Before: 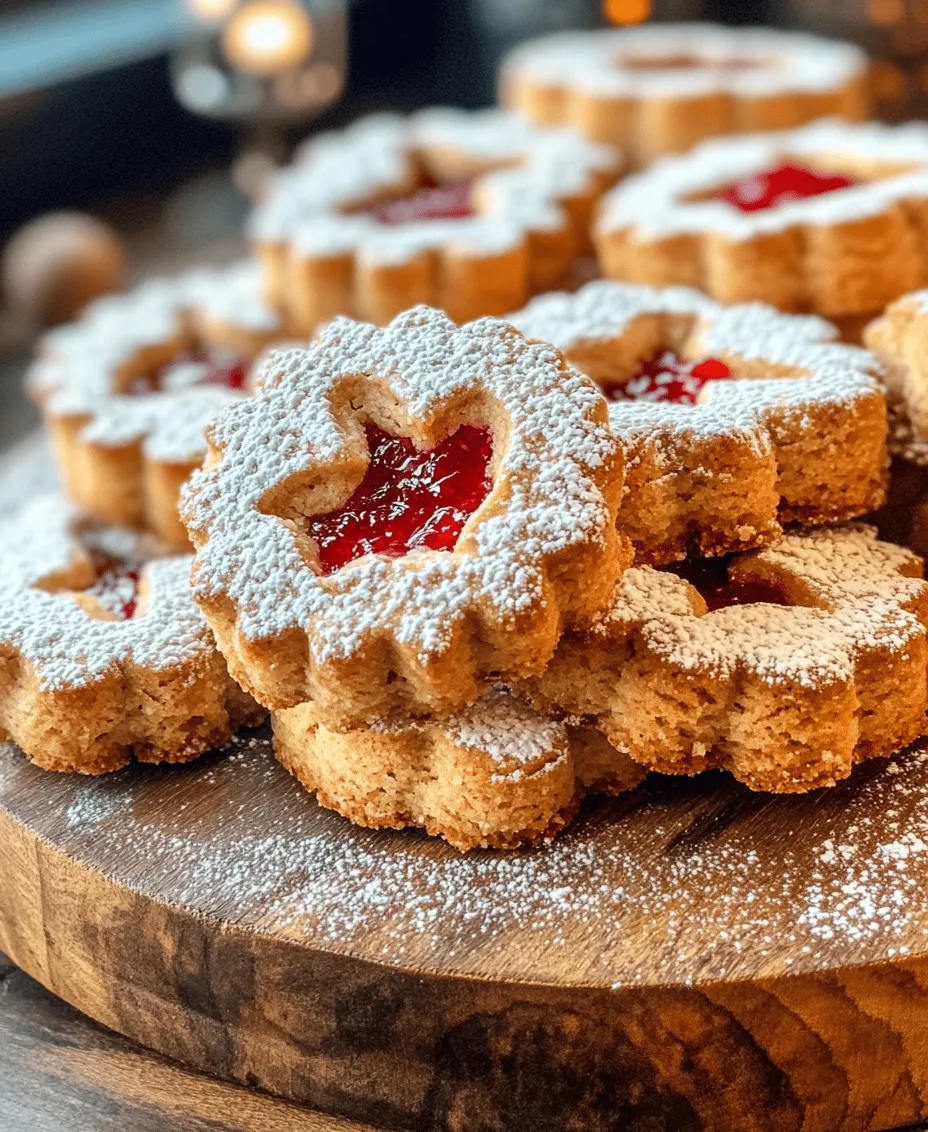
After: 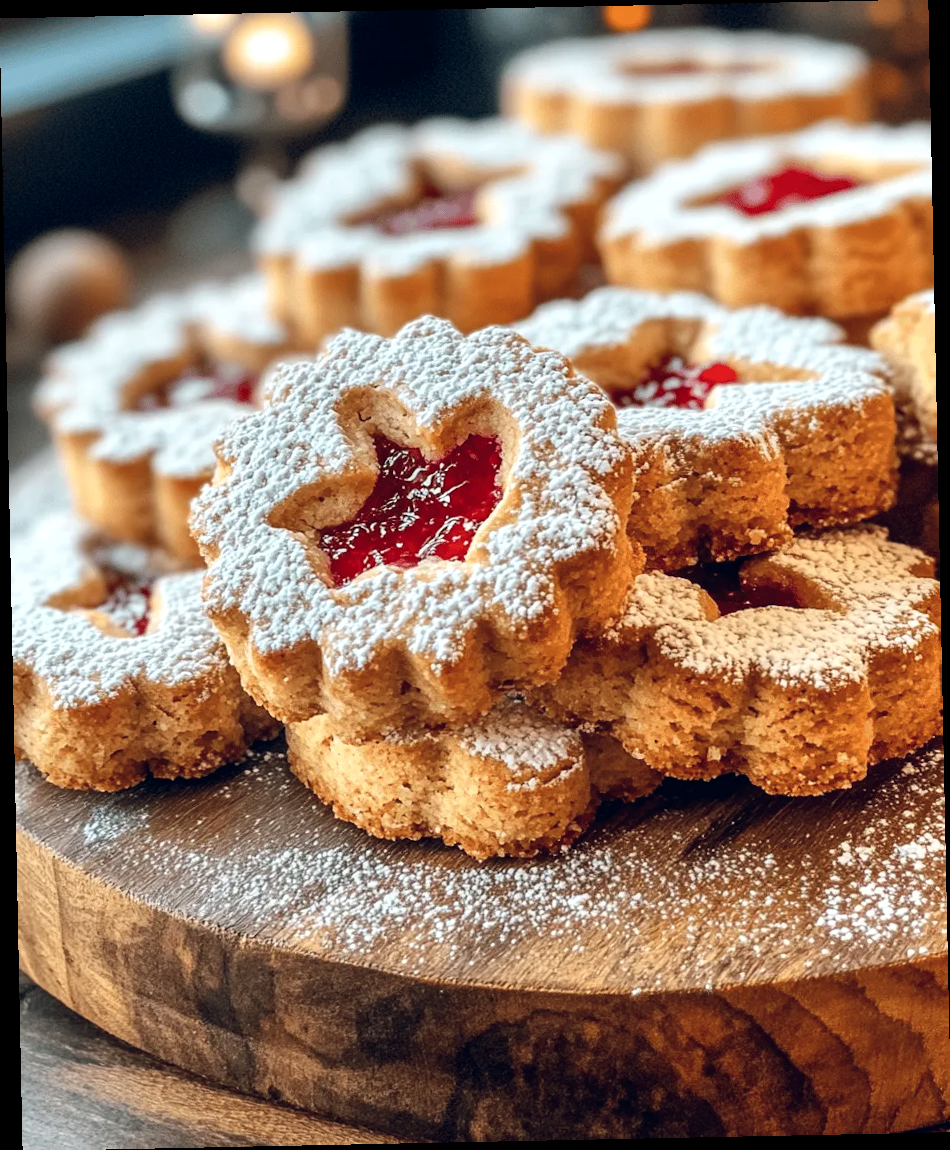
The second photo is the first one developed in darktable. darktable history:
contrast brightness saturation: contrast 0.05
rotate and perspective: rotation -1.17°, automatic cropping off
color balance rgb: shadows lift › chroma 3.88%, shadows lift › hue 88.52°, power › hue 214.65°, global offset › chroma 0.1%, global offset › hue 252.4°, contrast 4.45%
